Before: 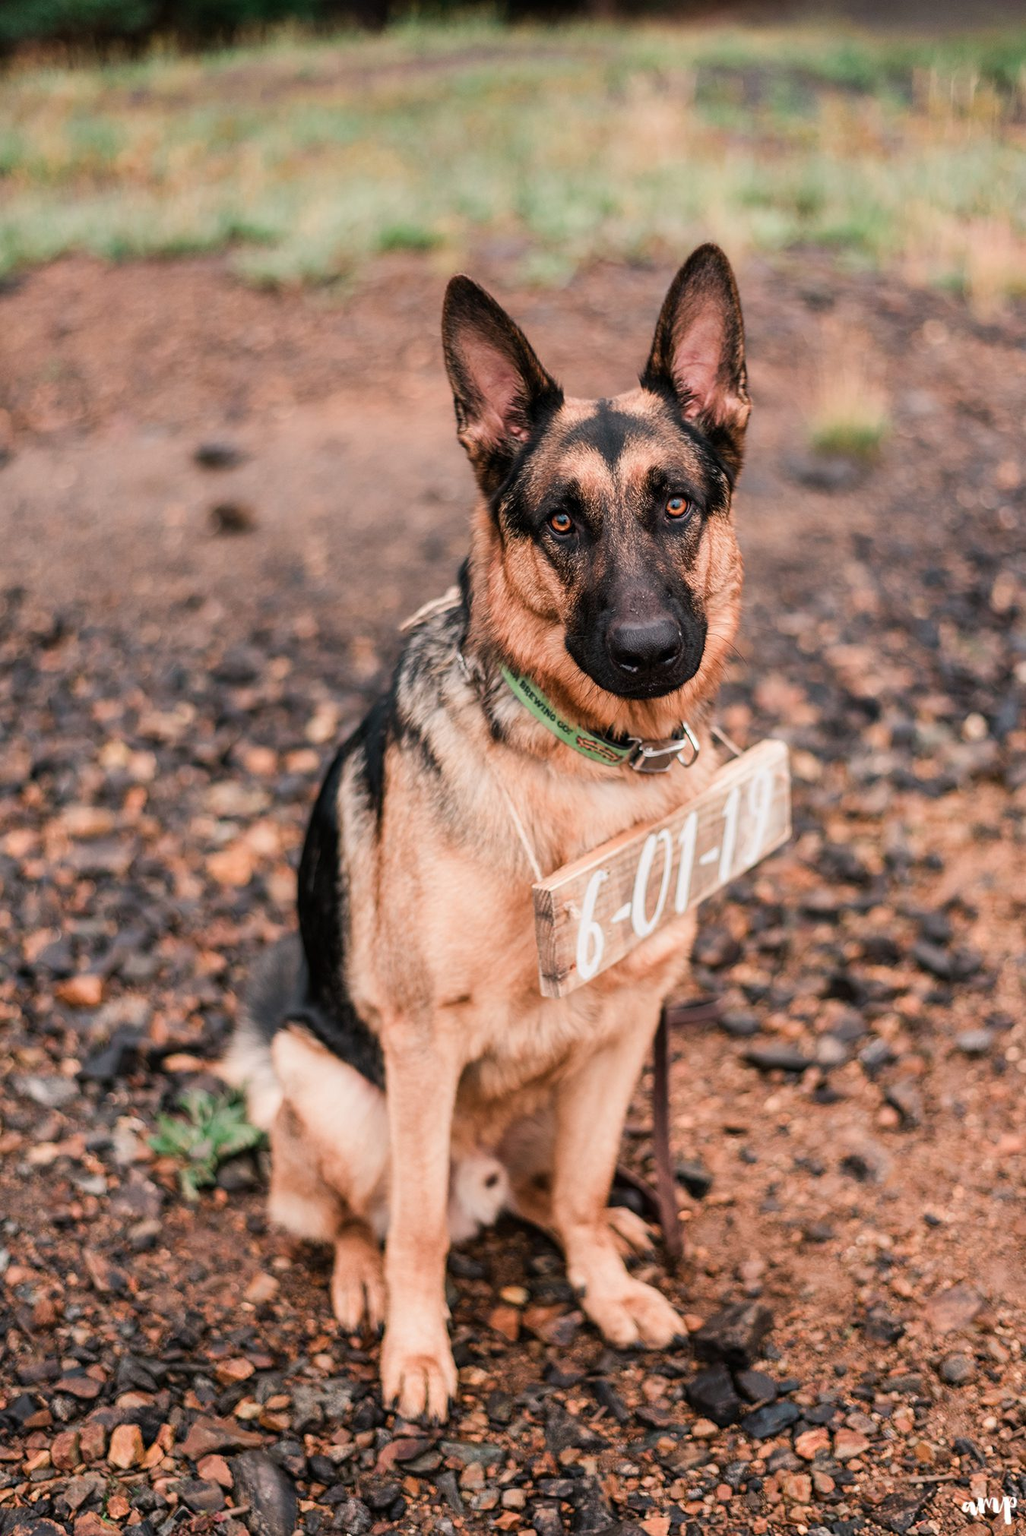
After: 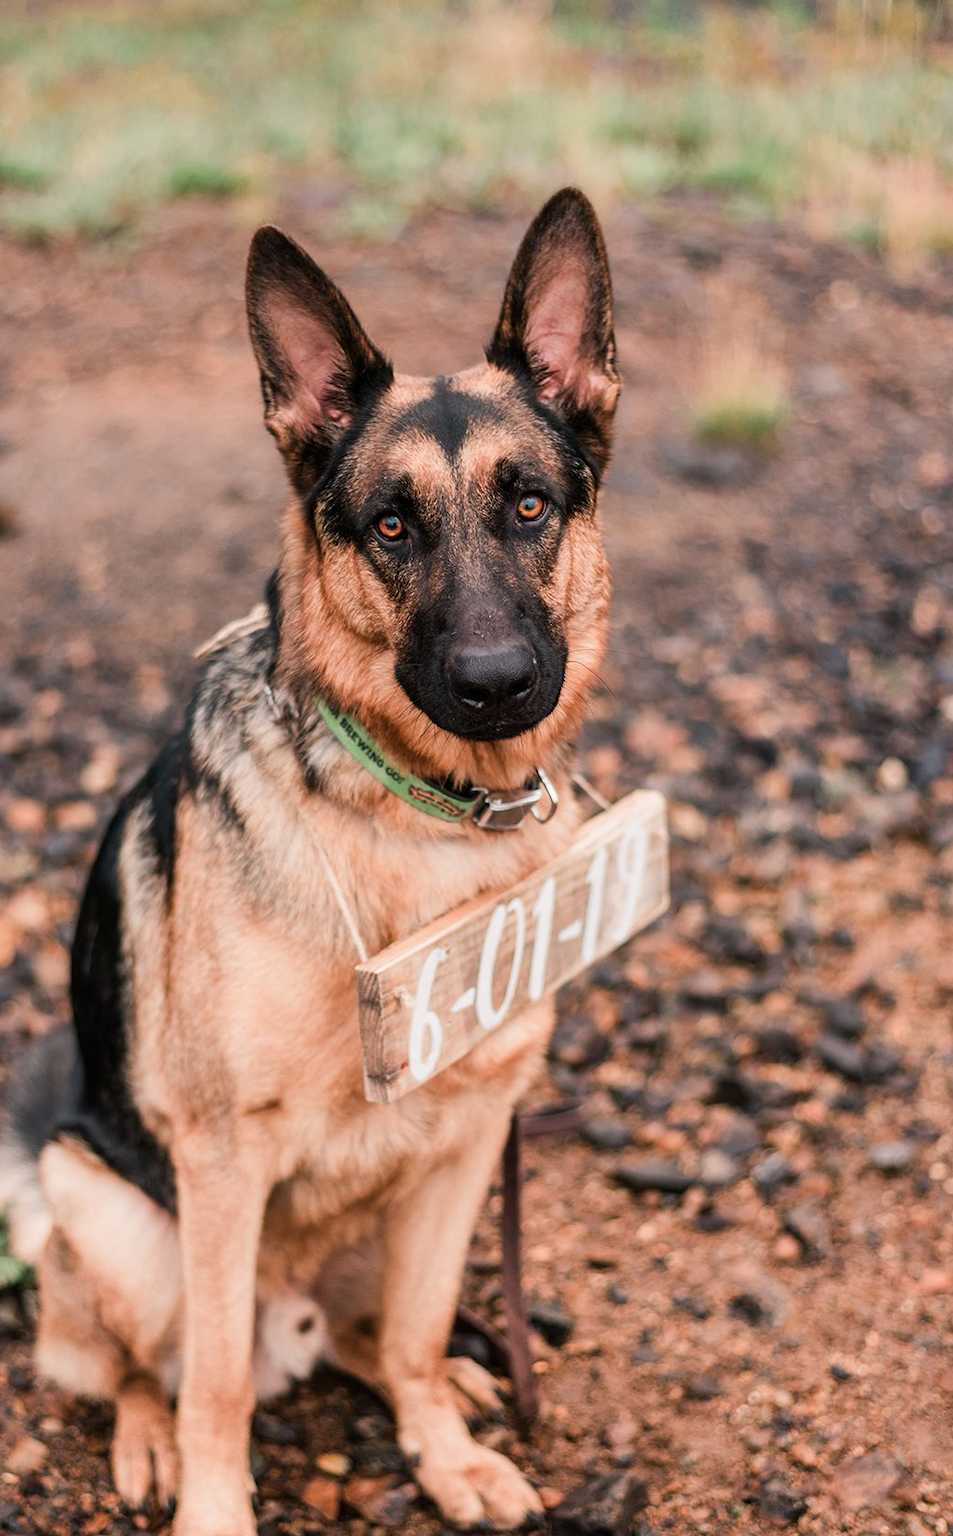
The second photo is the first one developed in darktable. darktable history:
crop: left 23.354%, top 5.828%, bottom 11.766%
